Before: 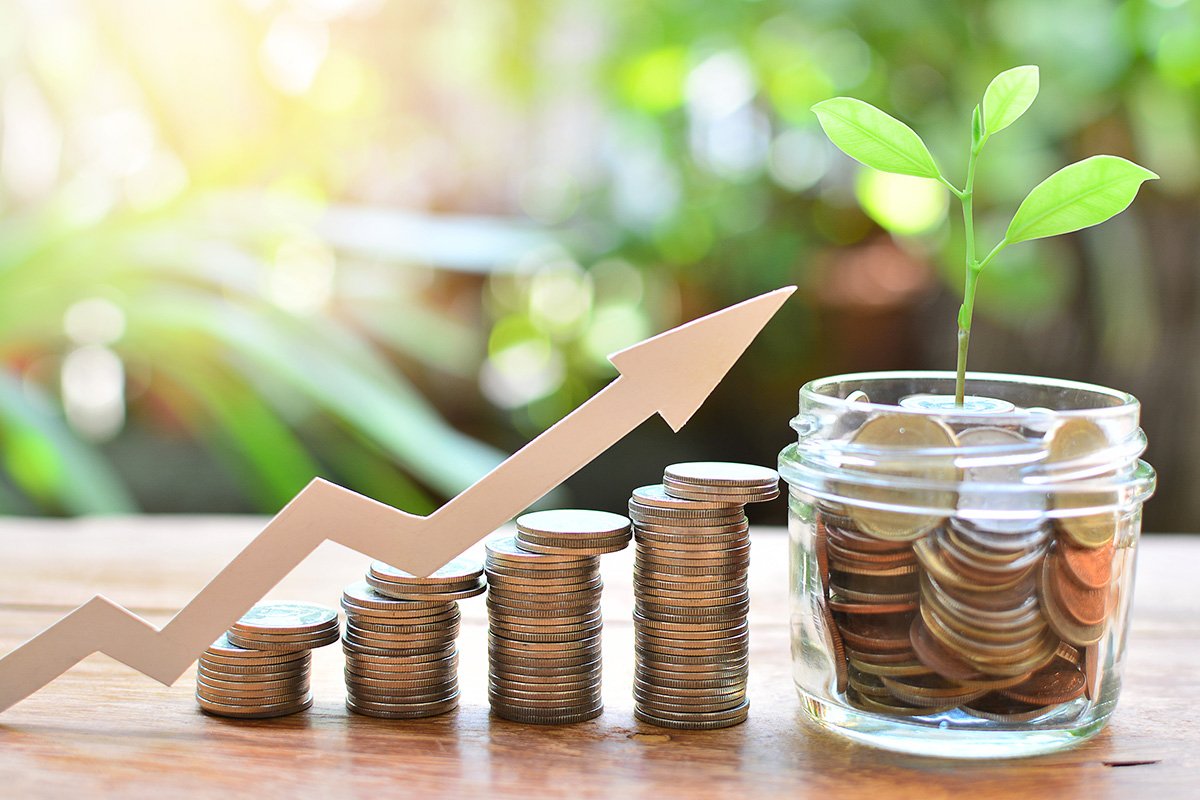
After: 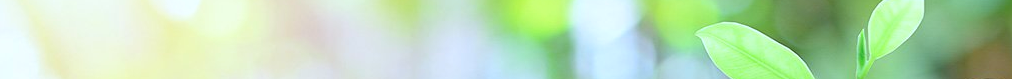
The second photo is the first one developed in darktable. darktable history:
crop and rotate: left 9.644%, top 9.491%, right 6.021%, bottom 80.509%
color calibration: x 0.37, y 0.377, temperature 4289.93 K
